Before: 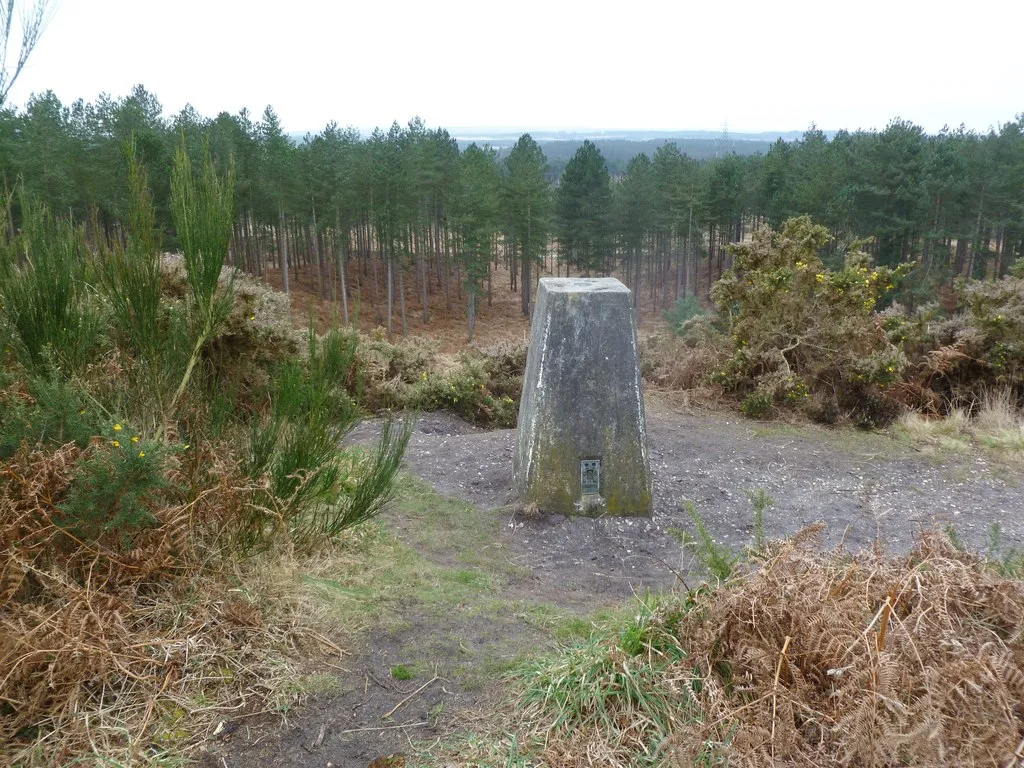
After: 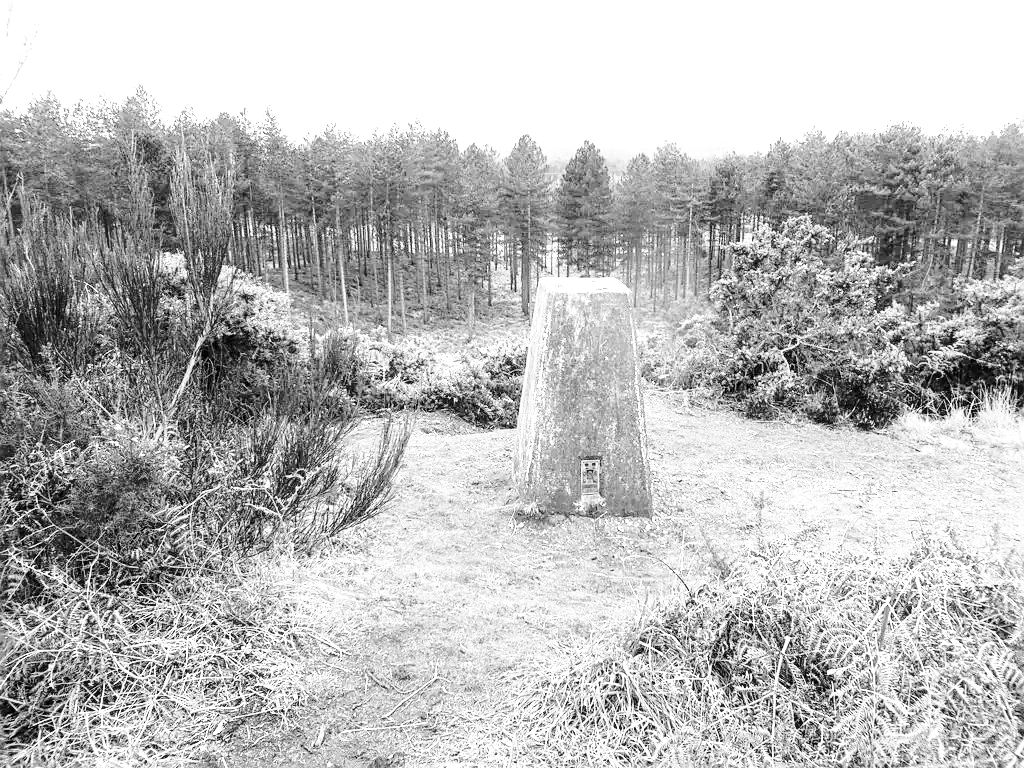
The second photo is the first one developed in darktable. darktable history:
color calibration: output gray [0.22, 0.42, 0.37, 0], illuminant as shot in camera, x 0.358, y 0.373, temperature 4628.91 K
exposure: exposure 0.151 EV, compensate exposure bias true, compensate highlight preservation false
tone equalizer: -8 EV -1.08 EV, -7 EV -0.973 EV, -6 EV -0.884 EV, -5 EV -0.564 EV, -3 EV 0.568 EV, -2 EV 0.882 EV, -1 EV 0.987 EV, +0 EV 1.07 EV, mask exposure compensation -0.512 EV
base curve: curves: ch0 [(0, 0) (0.032, 0.037) (0.105, 0.228) (0.435, 0.76) (0.856, 0.983) (1, 1)], preserve colors none
sharpen: on, module defaults
local contrast: on, module defaults
color correction: highlights b* 0.001
